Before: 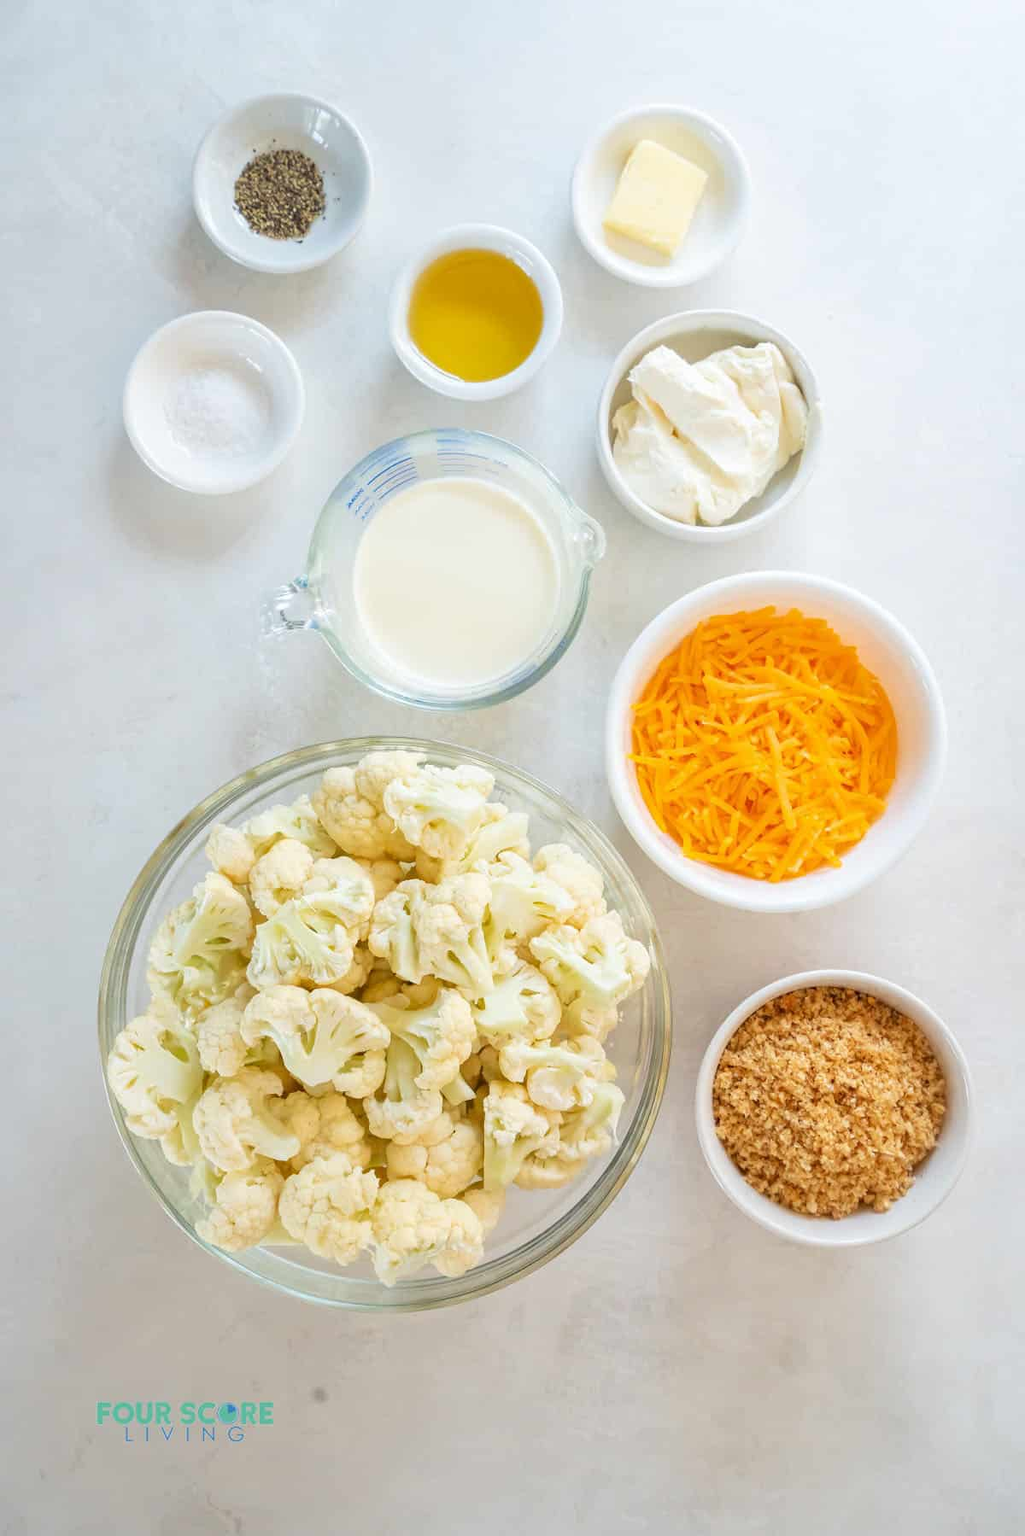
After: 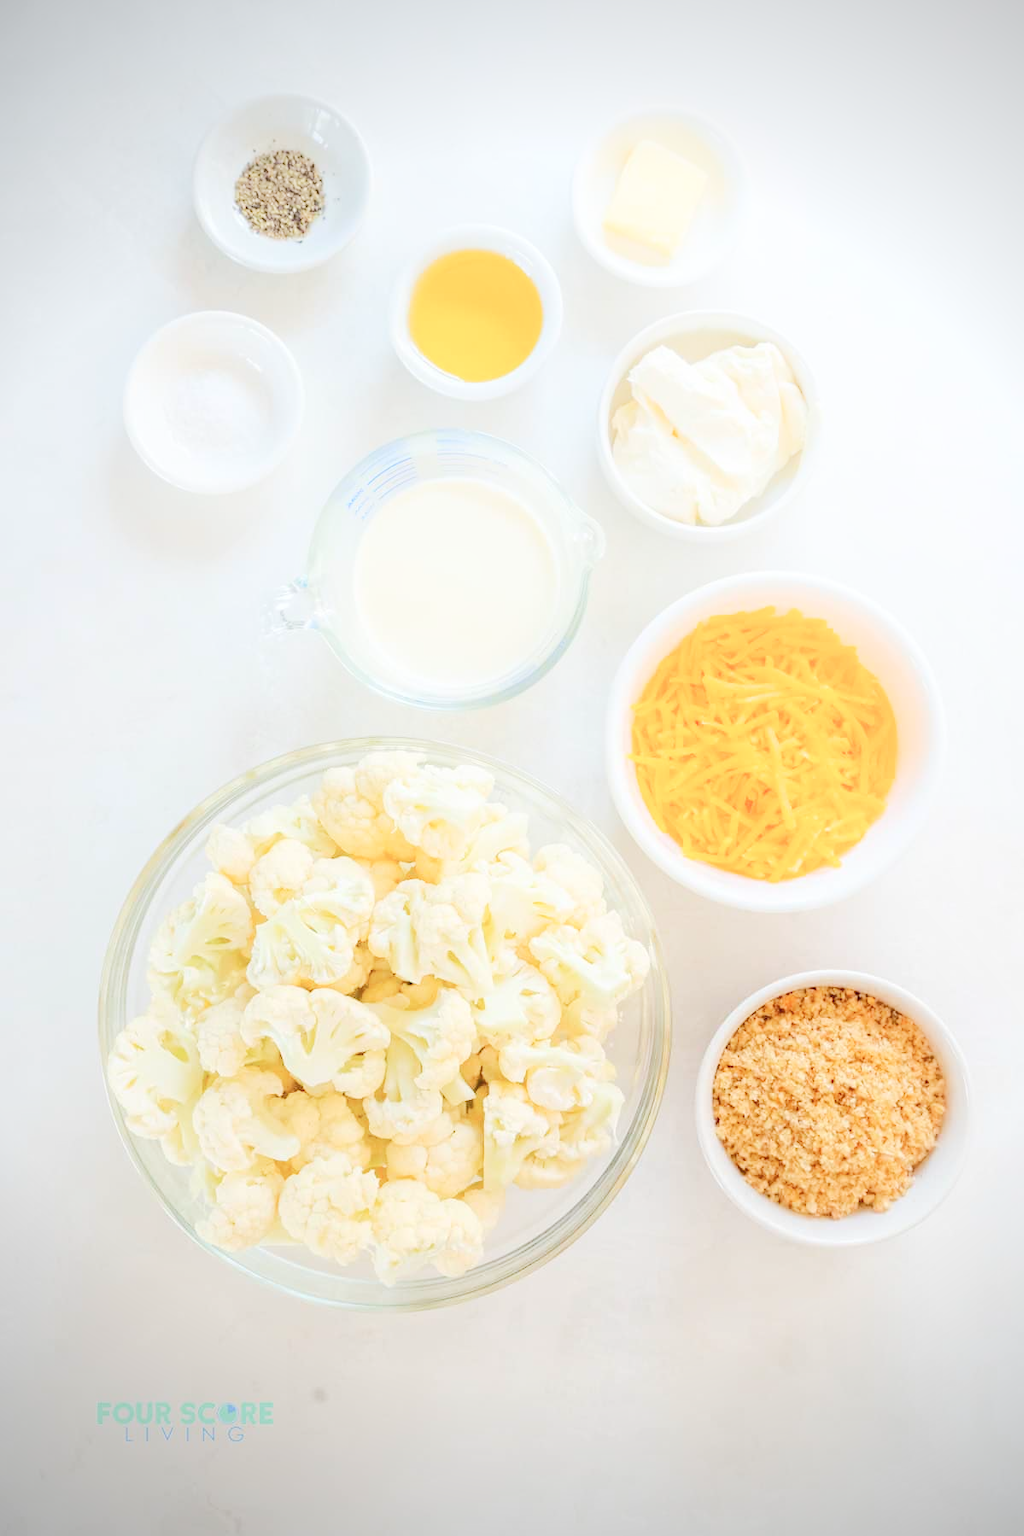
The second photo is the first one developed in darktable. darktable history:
tone curve: curves: ch0 [(0, 0) (0.003, 0.004) (0.011, 0.015) (0.025, 0.033) (0.044, 0.058) (0.069, 0.091) (0.1, 0.131) (0.136, 0.179) (0.177, 0.233) (0.224, 0.295) (0.277, 0.364) (0.335, 0.434) (0.399, 0.51) (0.468, 0.583) (0.543, 0.654) (0.623, 0.724) (0.709, 0.789) (0.801, 0.852) (0.898, 0.924) (1, 1)], preserve colors none
shadows and highlights: shadows -24.28, highlights 49.77, soften with gaussian
vignetting: fall-off start 79.88%
